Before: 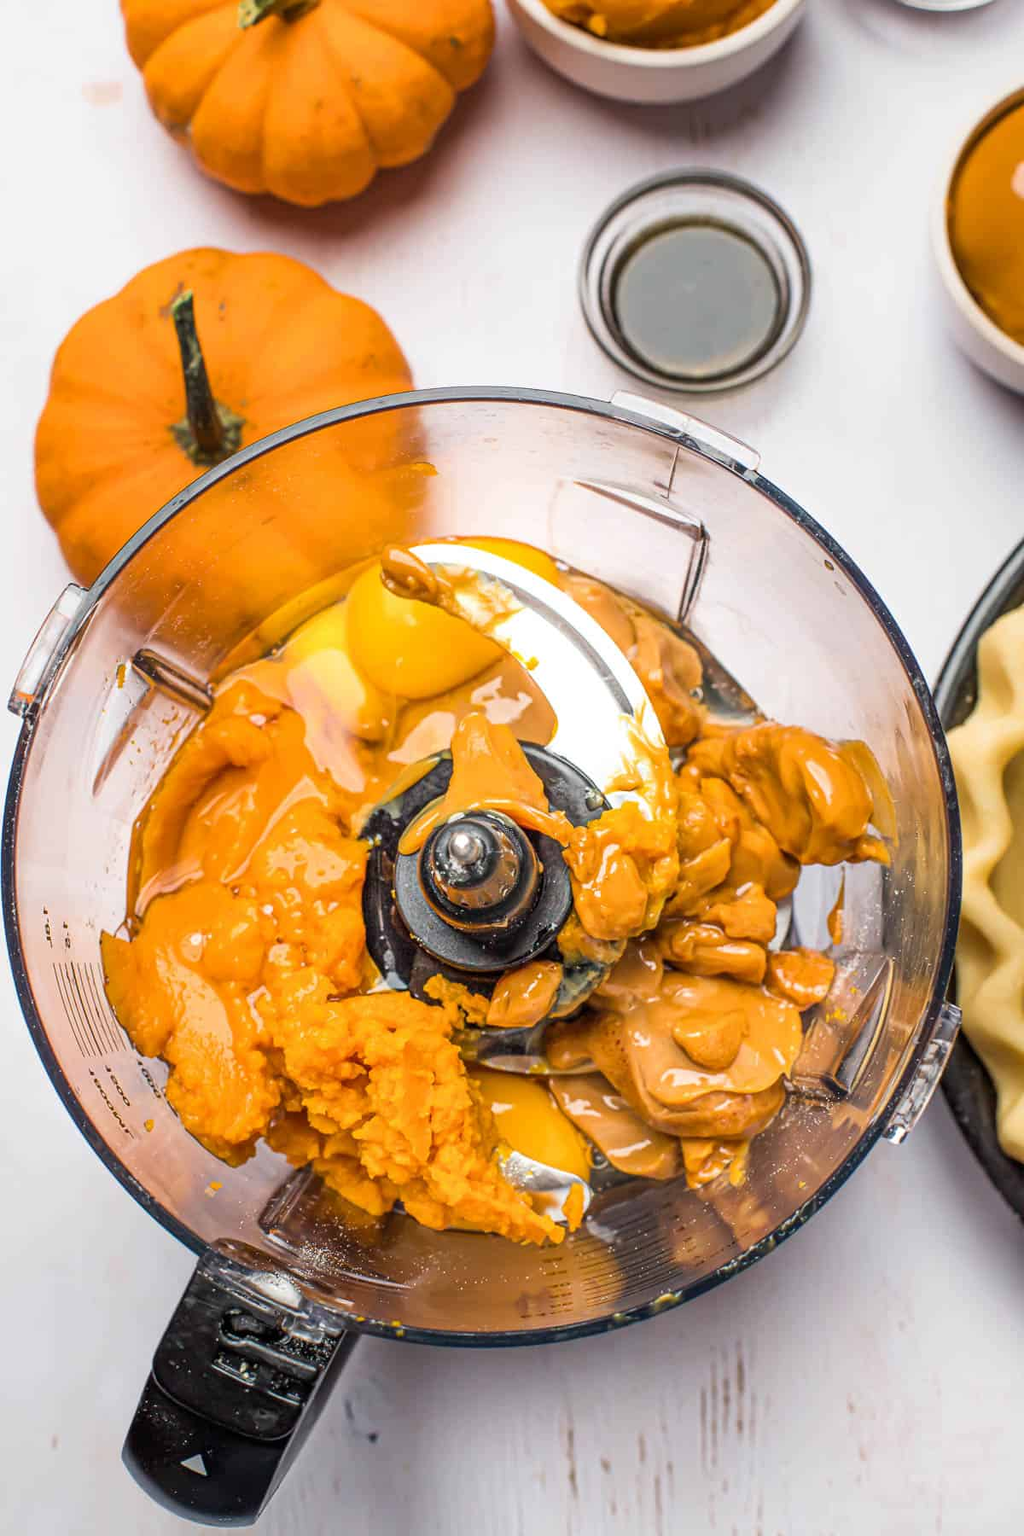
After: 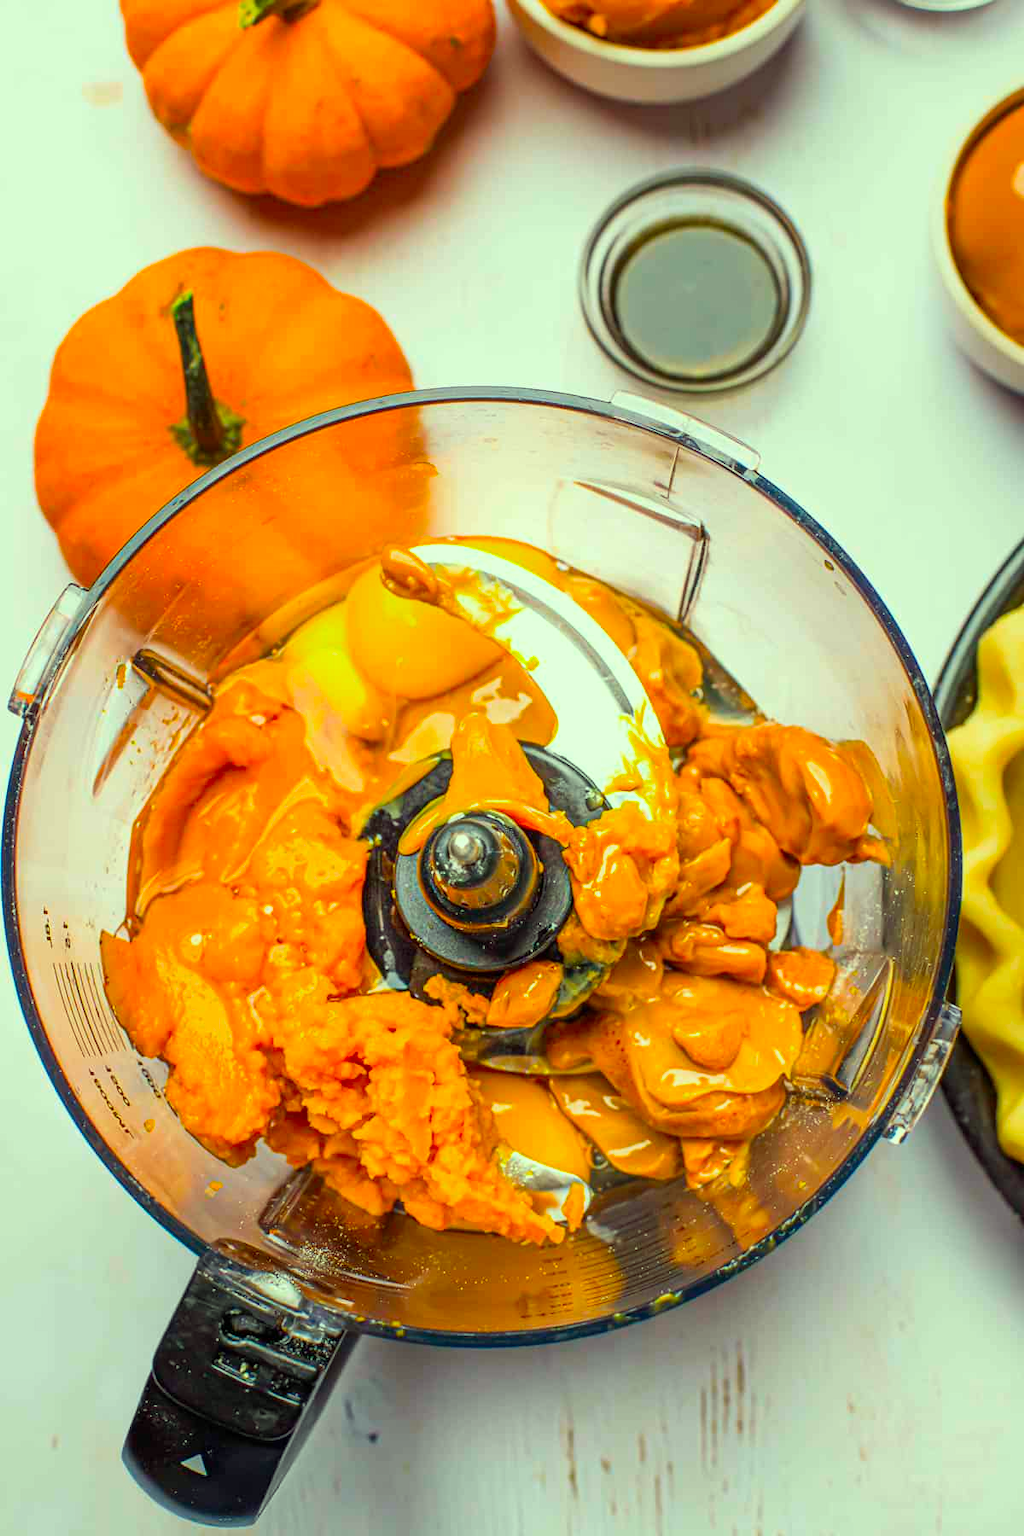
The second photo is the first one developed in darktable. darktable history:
color correction: highlights a* -11.13, highlights b* 9.85, saturation 1.72
